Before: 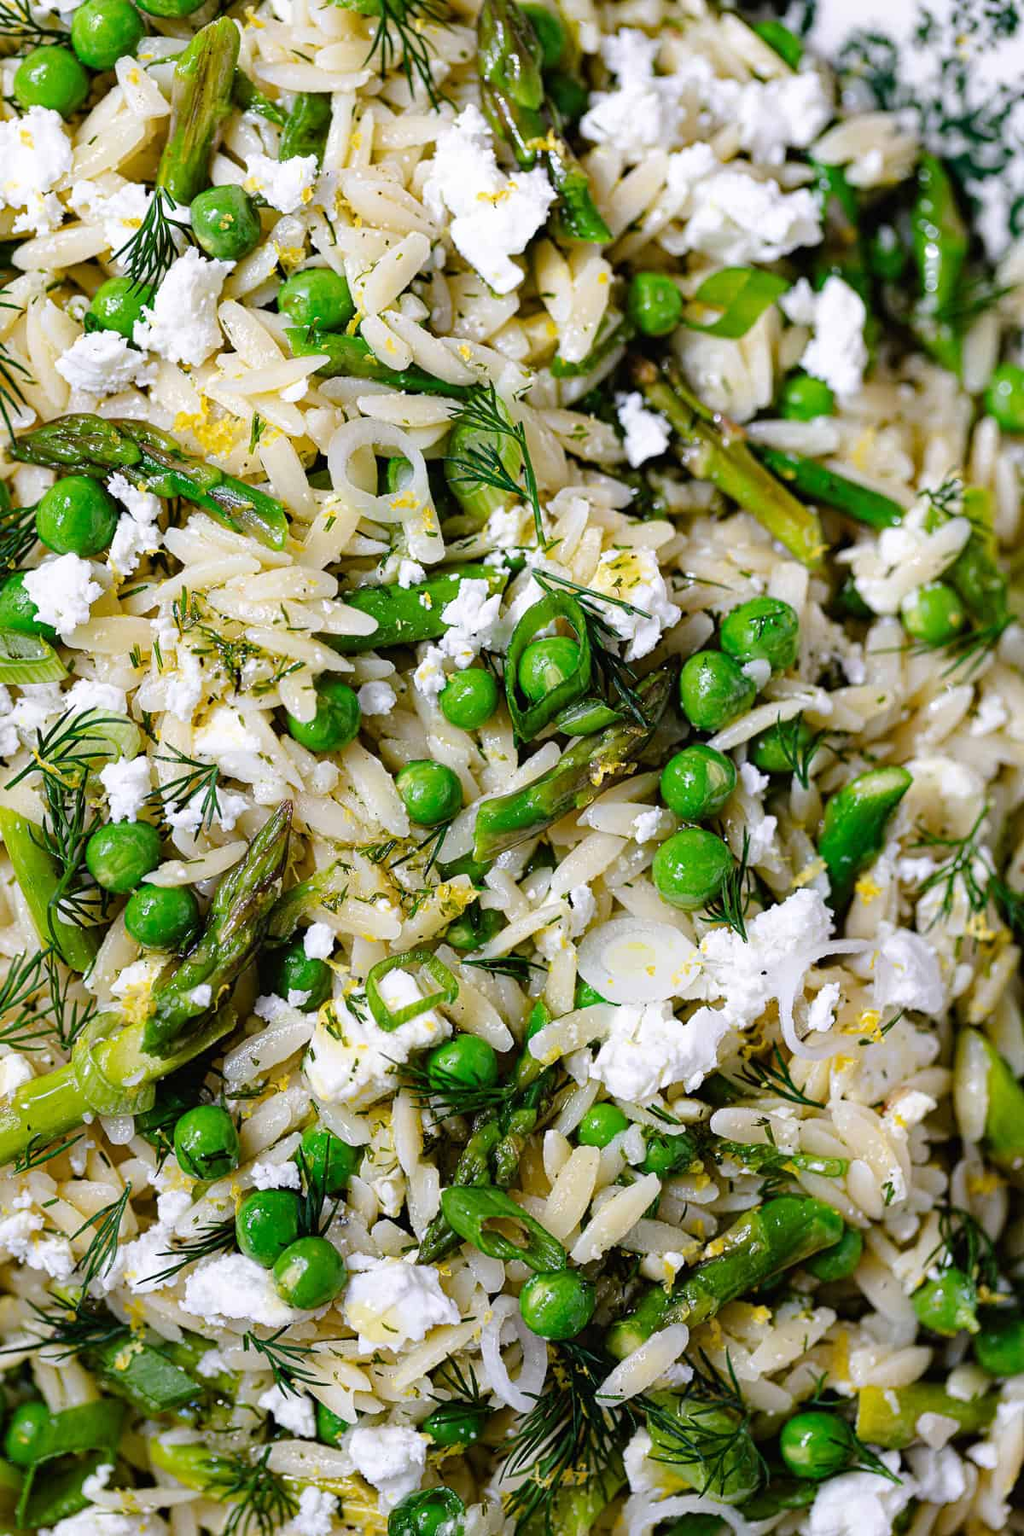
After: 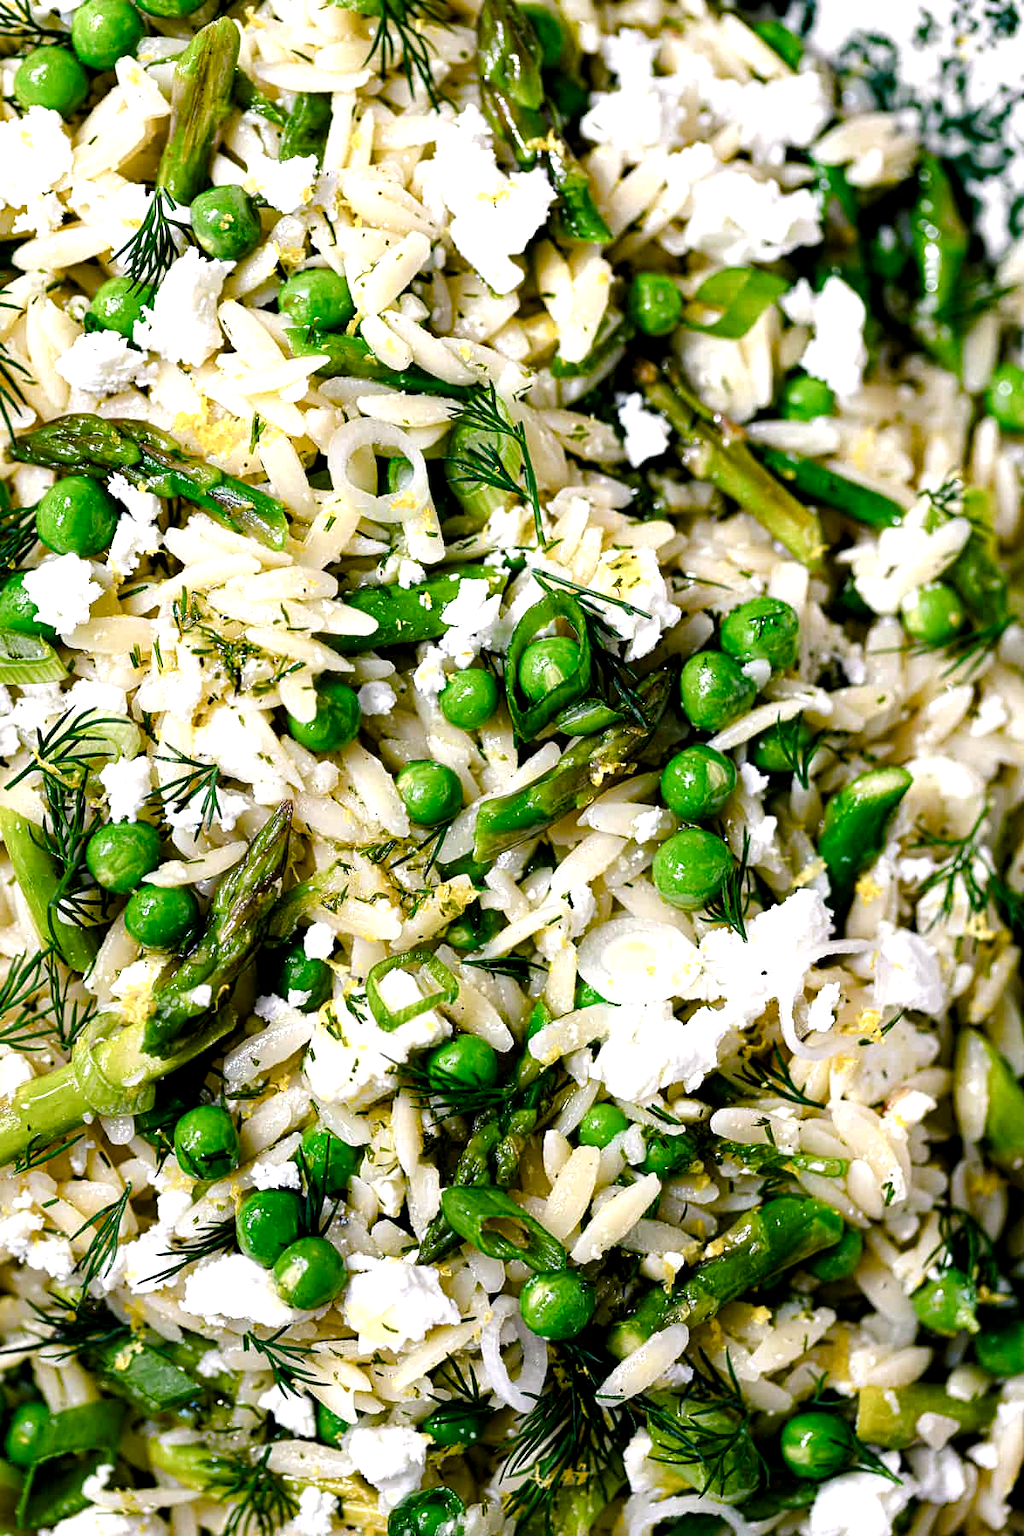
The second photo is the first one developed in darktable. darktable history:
color balance rgb: shadows lift › chroma 2.79%, shadows lift › hue 190.66°, power › hue 171.85°, highlights gain › chroma 2.16%, highlights gain › hue 75.26°, global offset › luminance -0.51%, perceptual saturation grading › highlights -33.8%, perceptual saturation grading › mid-tones 14.98%, perceptual saturation grading › shadows 48.43%, perceptual brilliance grading › highlights 15.68%, perceptual brilliance grading › mid-tones 6.62%, perceptual brilliance grading › shadows -14.98%, global vibrance 11.32%, contrast 5.05%
